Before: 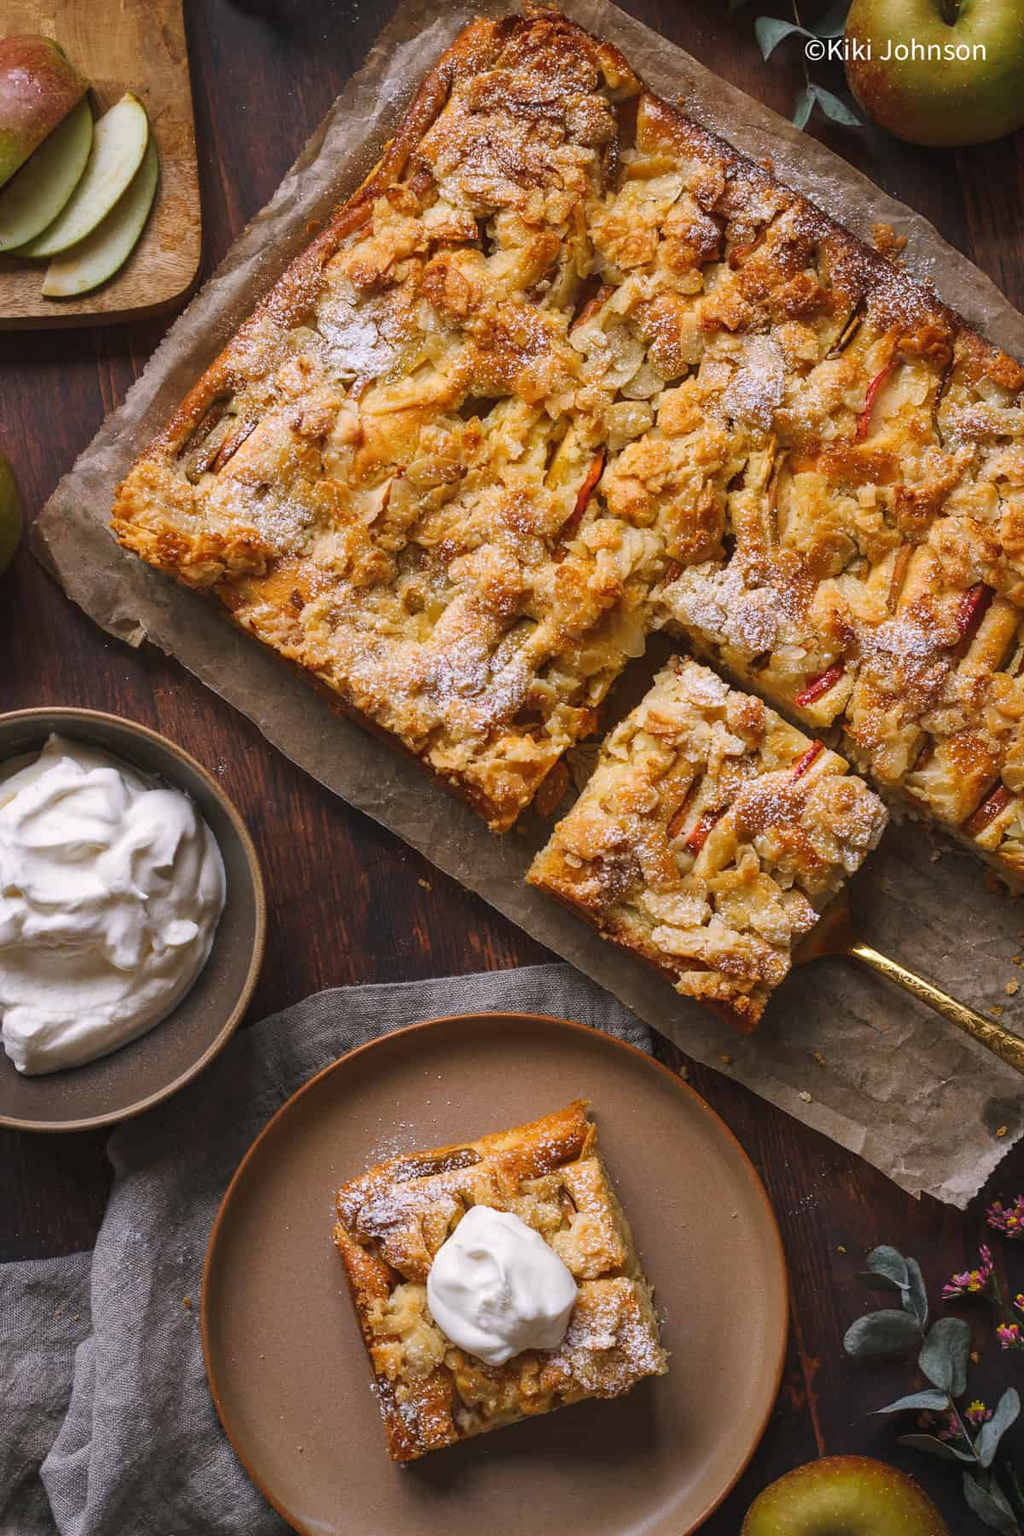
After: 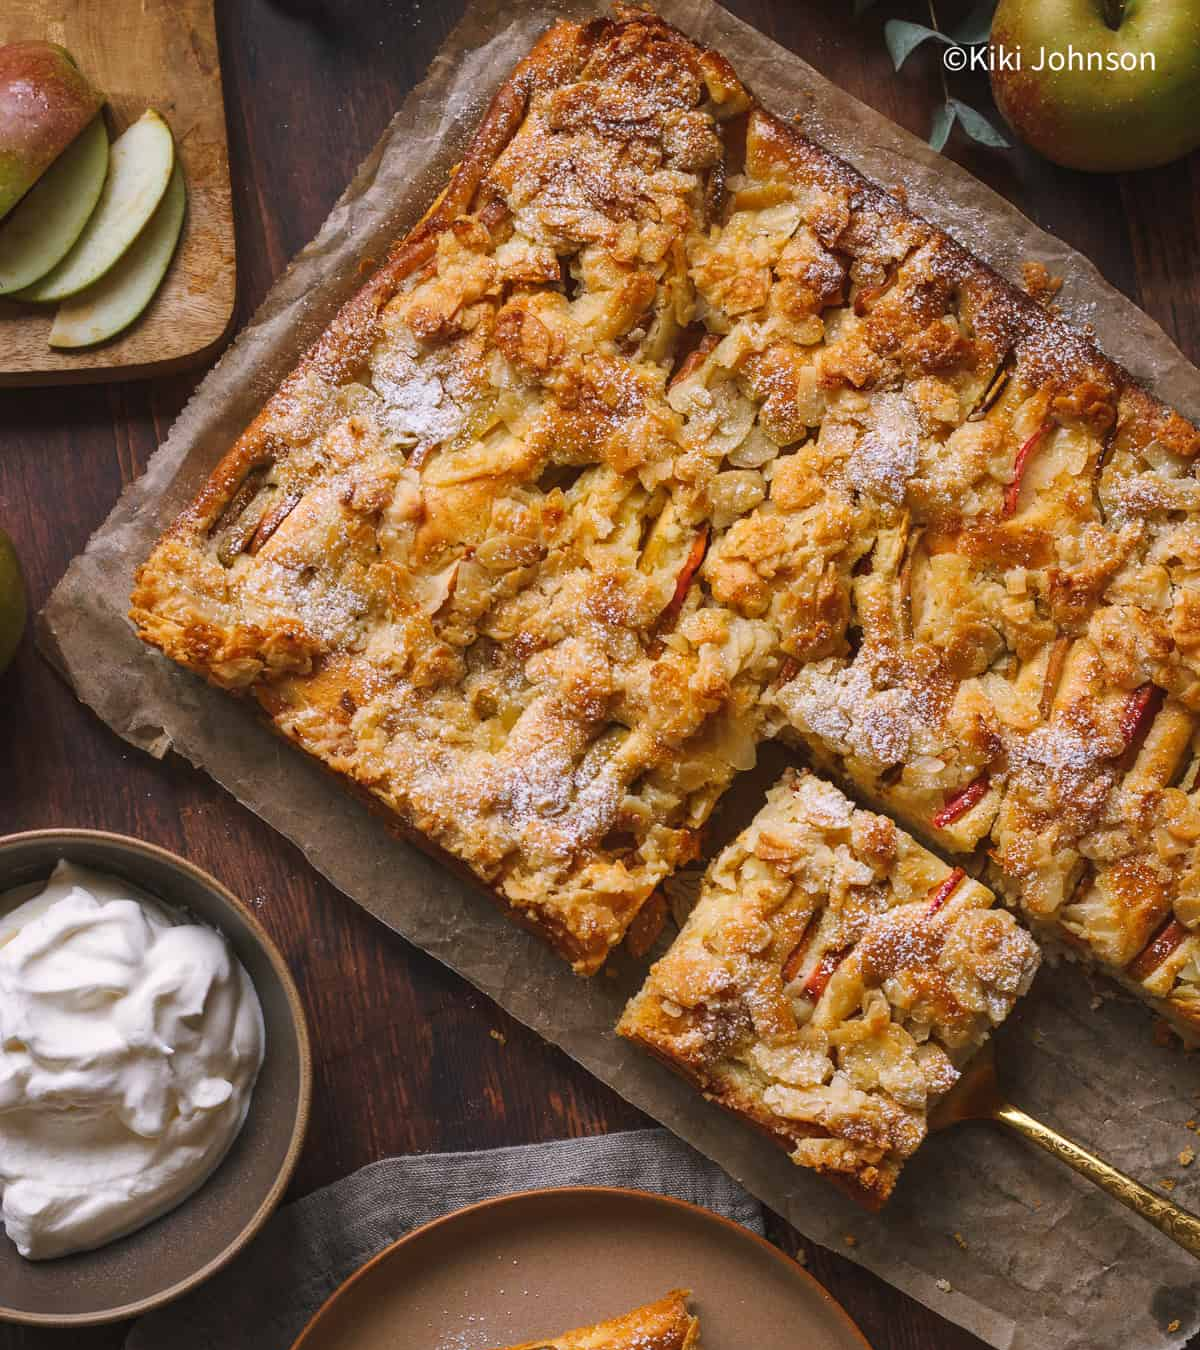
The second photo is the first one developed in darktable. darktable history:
crop: bottom 24.988%
